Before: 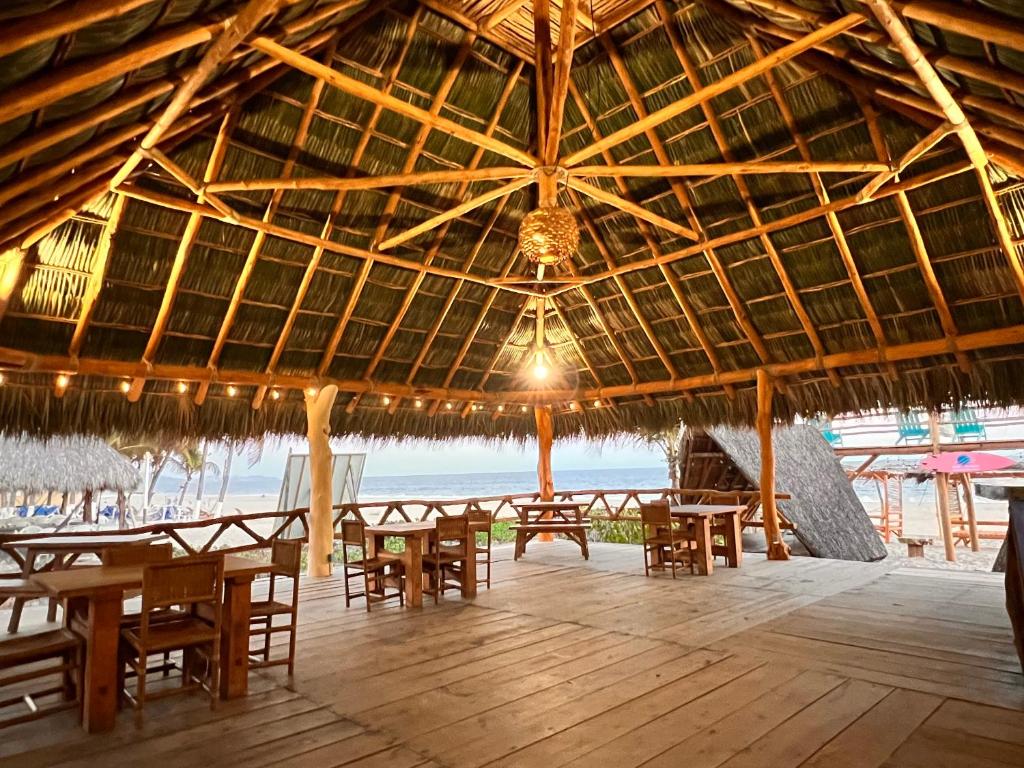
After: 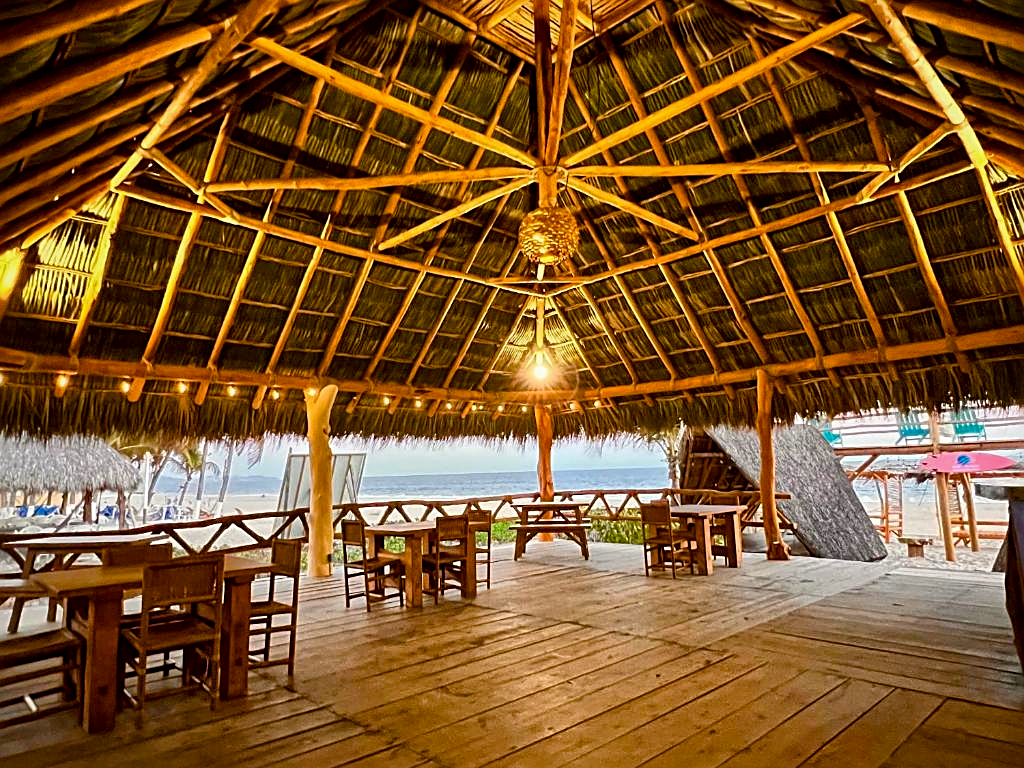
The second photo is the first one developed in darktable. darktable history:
sharpen: on, module defaults
color balance rgb: perceptual saturation grading › global saturation 34.992%, perceptual saturation grading › highlights -29.983%, perceptual saturation grading › shadows 35.953%, global vibrance 25.564%
local contrast: mode bilateral grid, contrast 20, coarseness 19, detail 164%, midtone range 0.2
exposure: exposure -0.253 EV, compensate highlight preservation false
